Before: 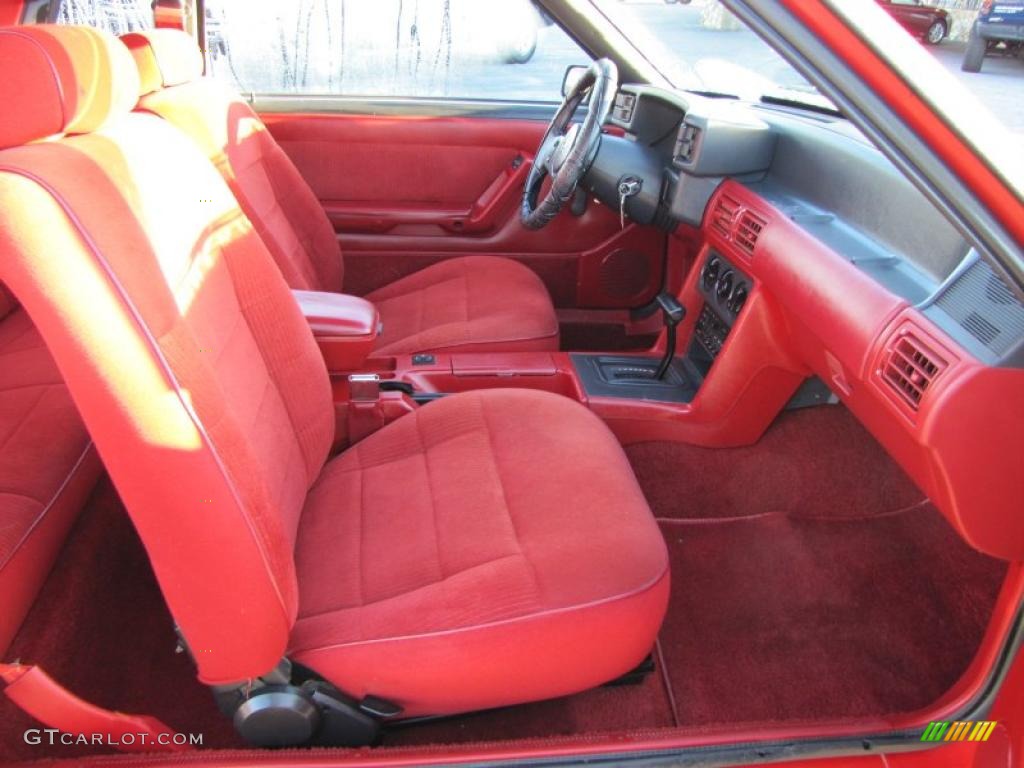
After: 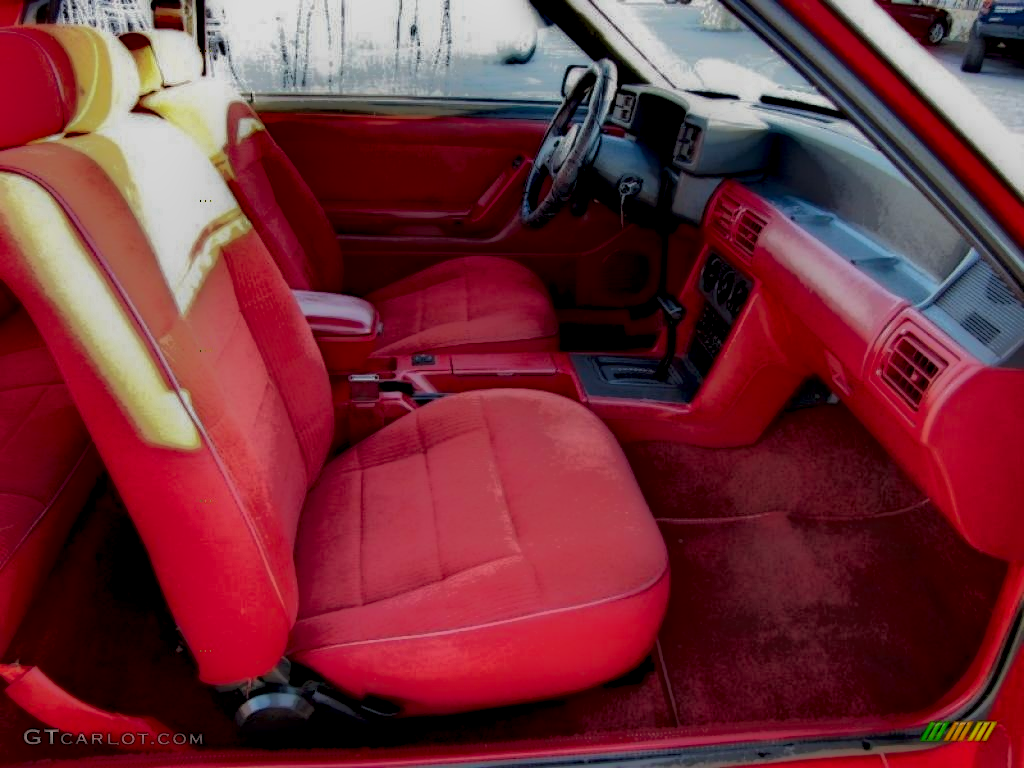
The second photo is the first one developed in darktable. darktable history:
shadows and highlights: soften with gaussian
local contrast: highlights 2%, shadows 221%, detail 164%, midtone range 0.004
